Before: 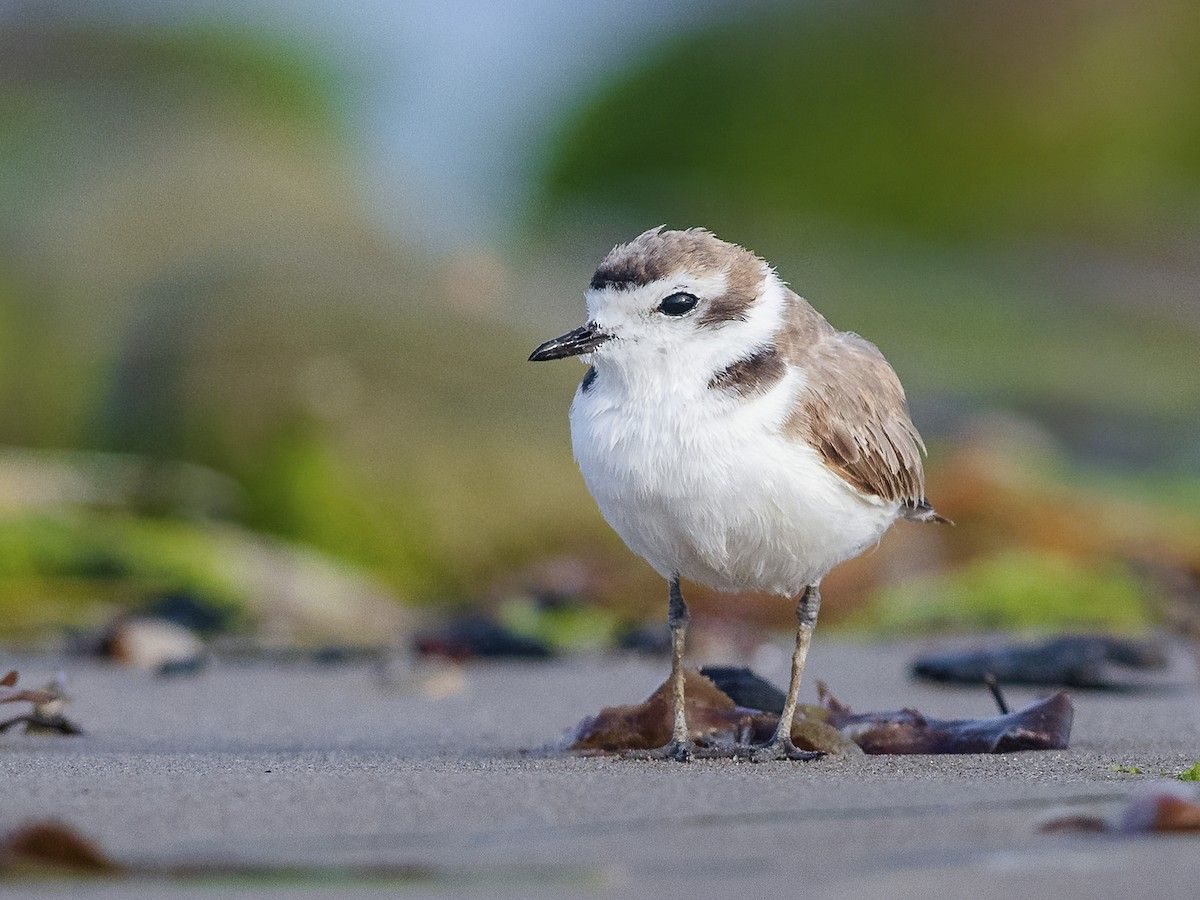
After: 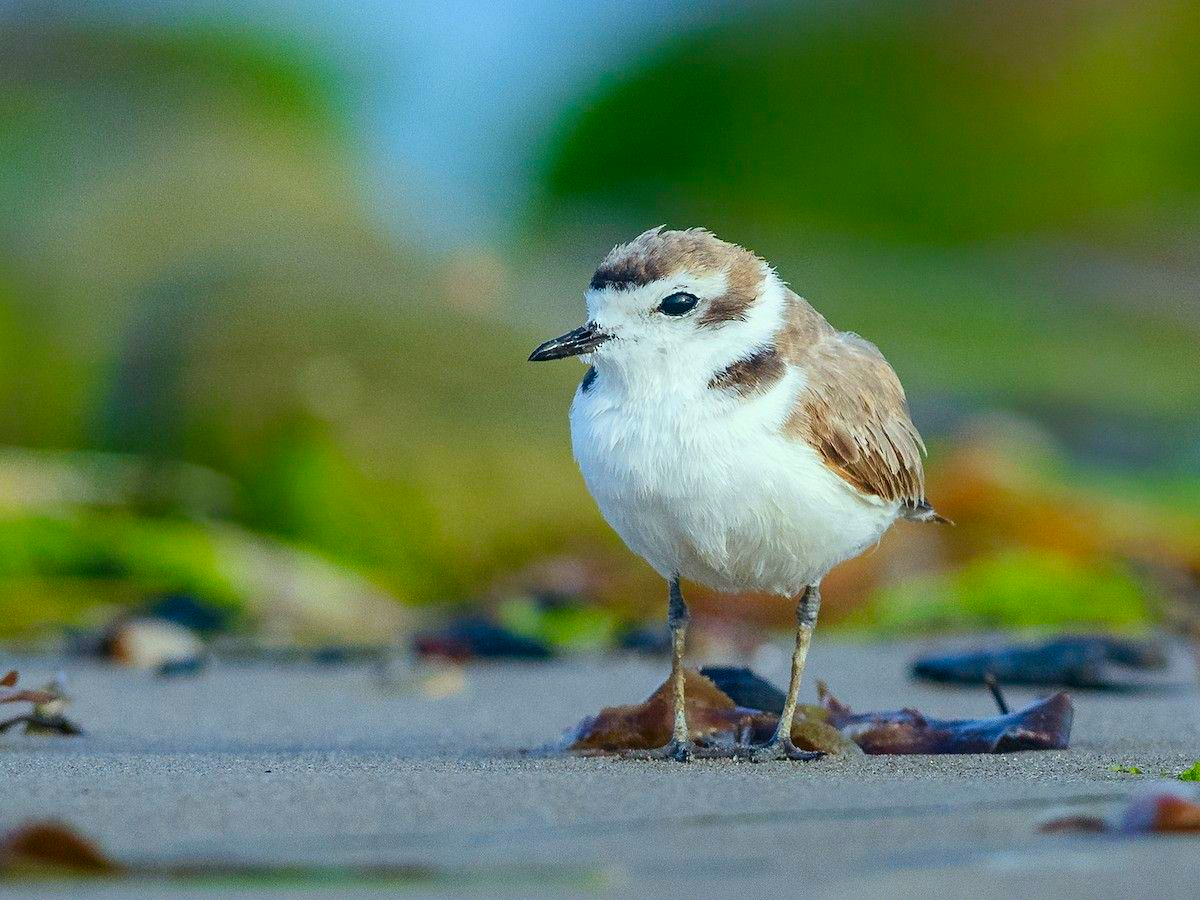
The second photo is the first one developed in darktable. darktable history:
color correction: highlights a* -7.33, highlights b* 1.26, shadows a* -3.55, saturation 1.4
contrast brightness saturation: contrast 0.08, saturation 0.2
